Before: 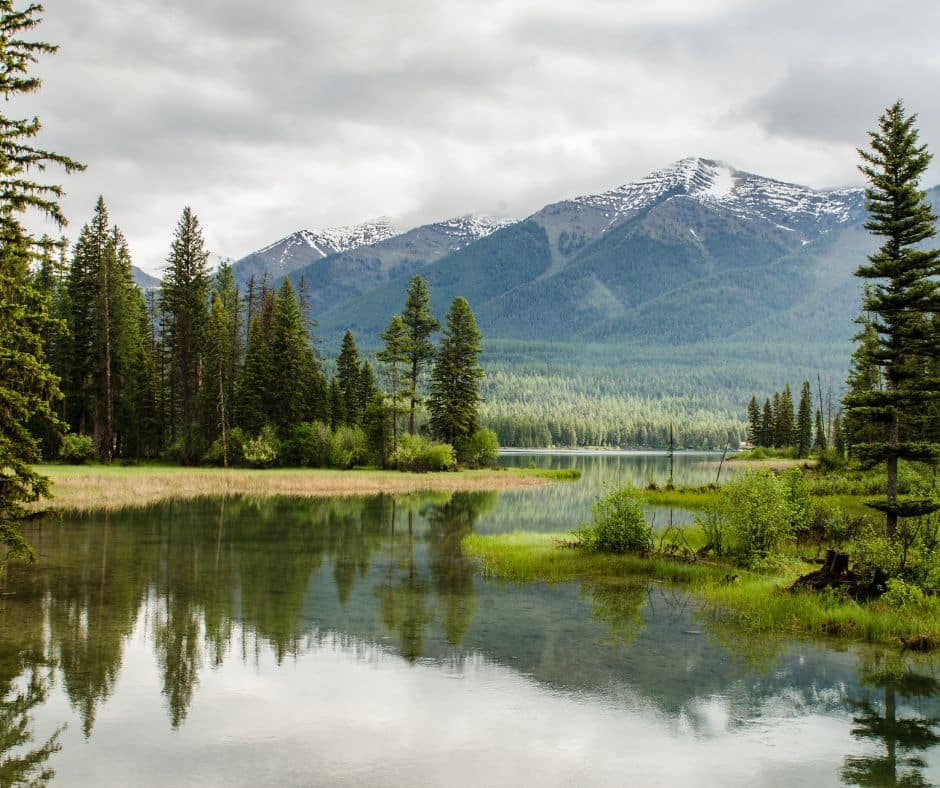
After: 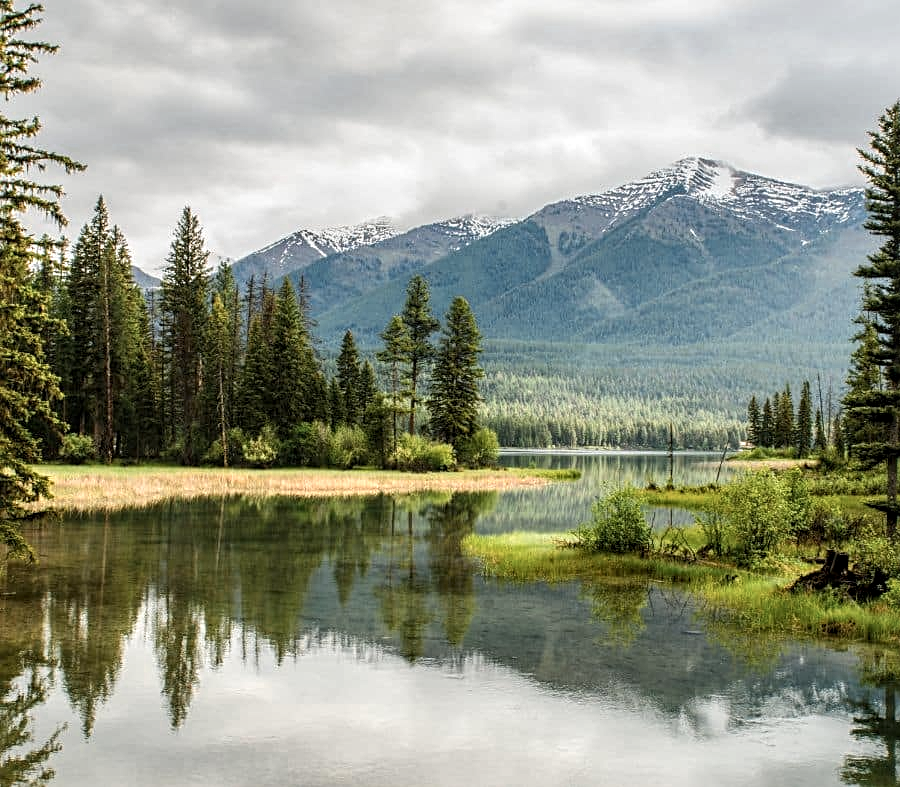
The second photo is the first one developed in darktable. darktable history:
sharpen: radius 2.207, amount 0.383, threshold 0.212
crop: right 4.224%, bottom 0.05%
color zones: curves: ch0 [(0.018, 0.548) (0.197, 0.654) (0.425, 0.447) (0.605, 0.658) (0.732, 0.579)]; ch1 [(0.105, 0.531) (0.224, 0.531) (0.386, 0.39) (0.618, 0.456) (0.732, 0.456) (0.956, 0.421)]; ch2 [(0.039, 0.583) (0.215, 0.465) (0.399, 0.544) (0.465, 0.548) (0.614, 0.447) (0.724, 0.43) (0.882, 0.623) (0.956, 0.632)]
local contrast: on, module defaults
